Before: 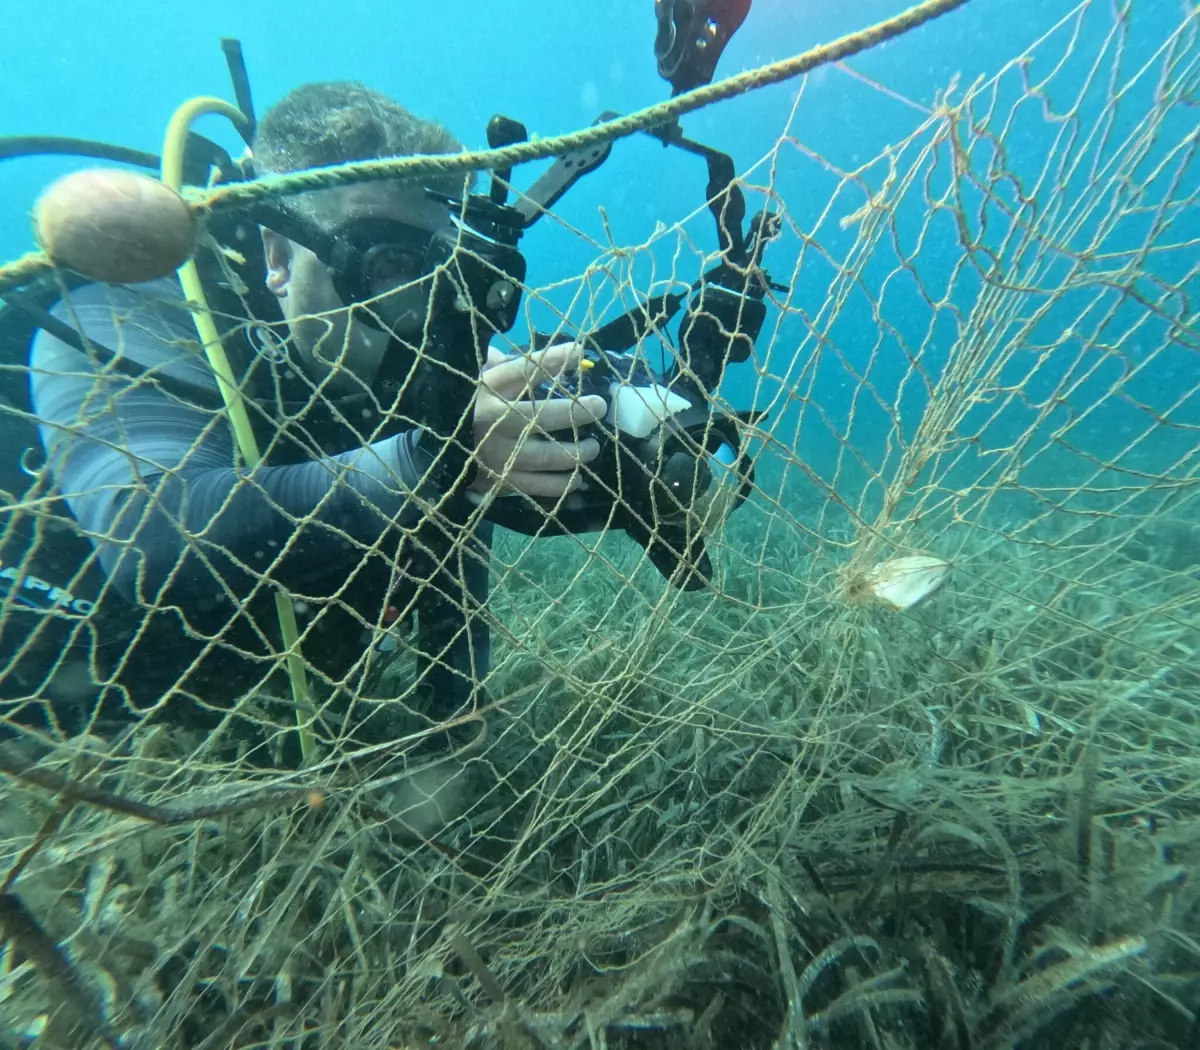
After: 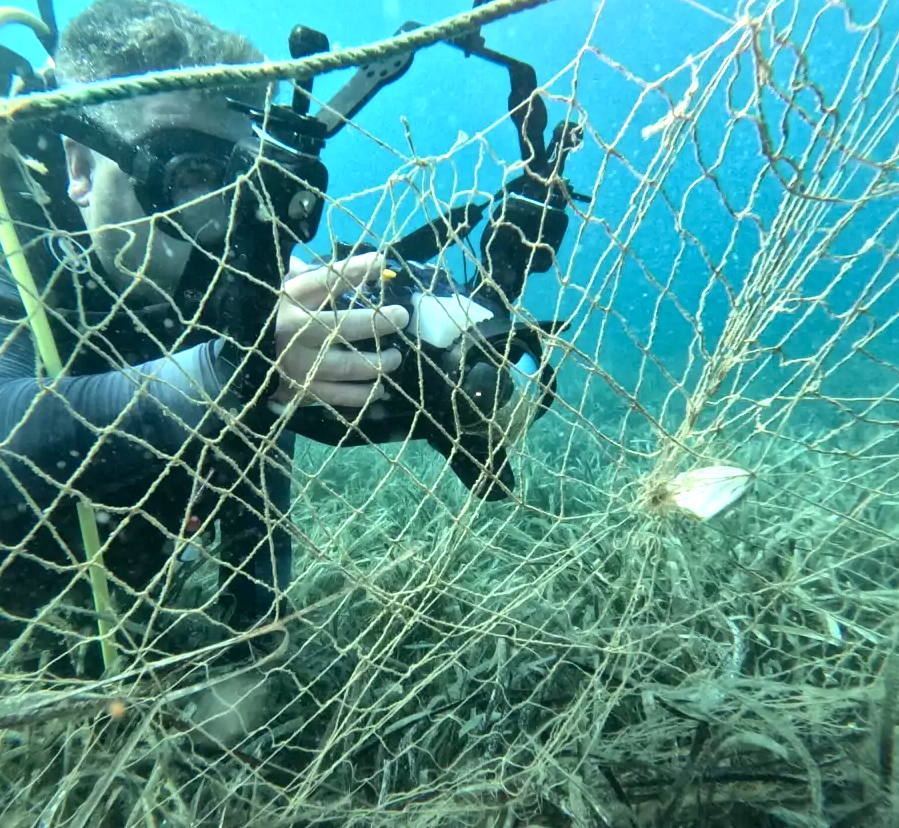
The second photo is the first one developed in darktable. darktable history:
crop: left 16.563%, top 8.593%, right 8.484%, bottom 12.516%
exposure: exposure 0.373 EV, compensate highlight preservation false
local contrast: mode bilateral grid, contrast 20, coarseness 51, detail 179%, midtone range 0.2
